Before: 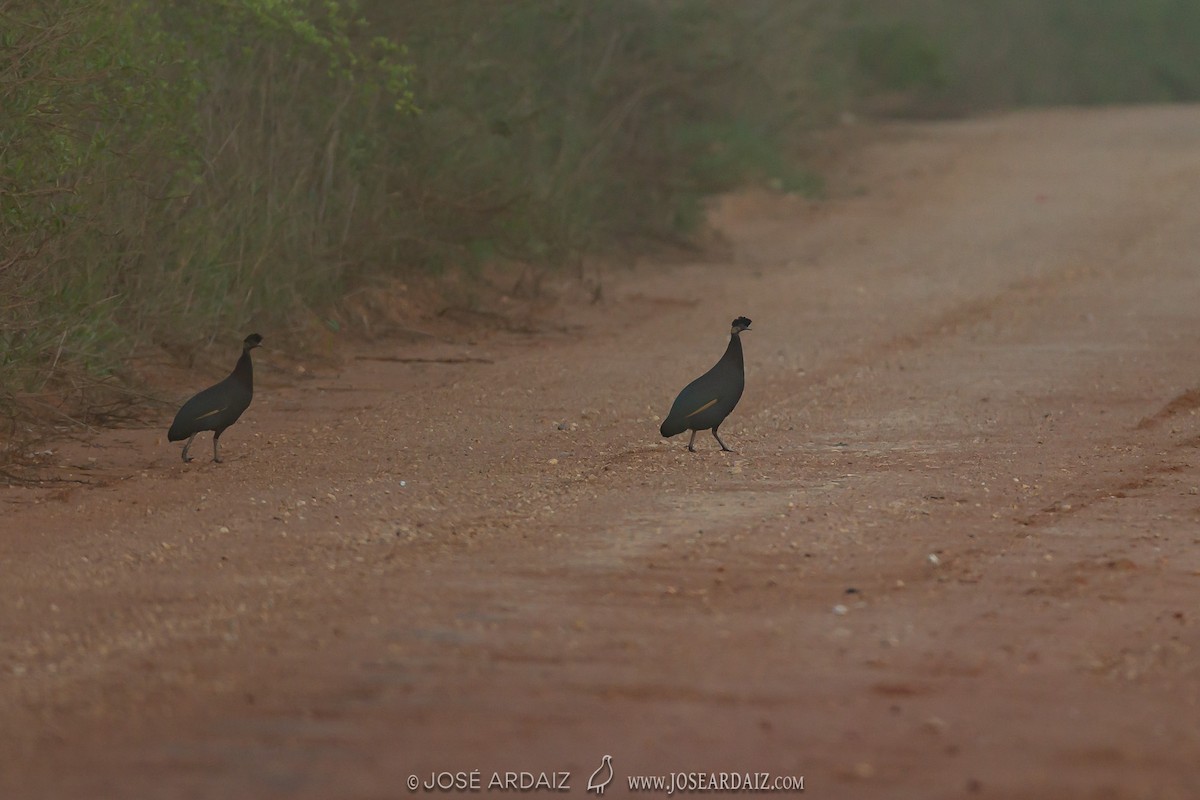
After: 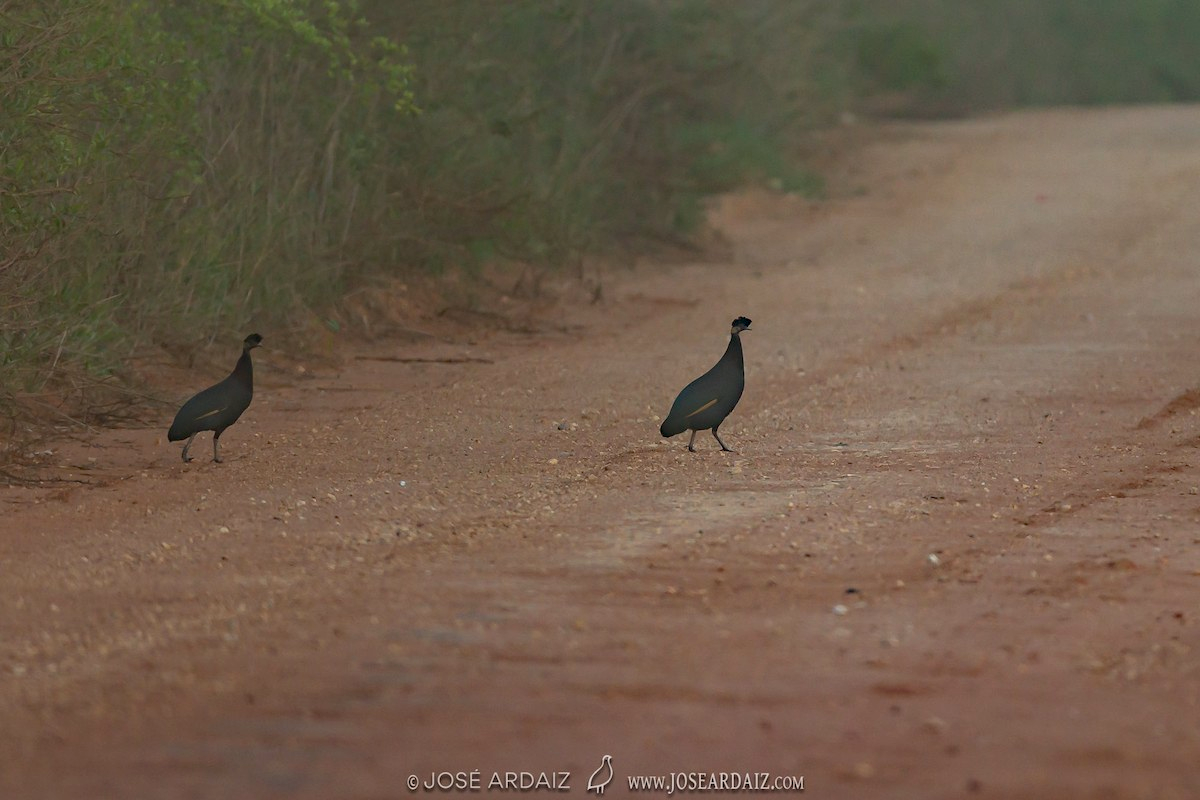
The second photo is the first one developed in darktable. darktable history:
exposure: exposure 0.2 EV, compensate highlight preservation false
haze removal: compatibility mode true, adaptive false
